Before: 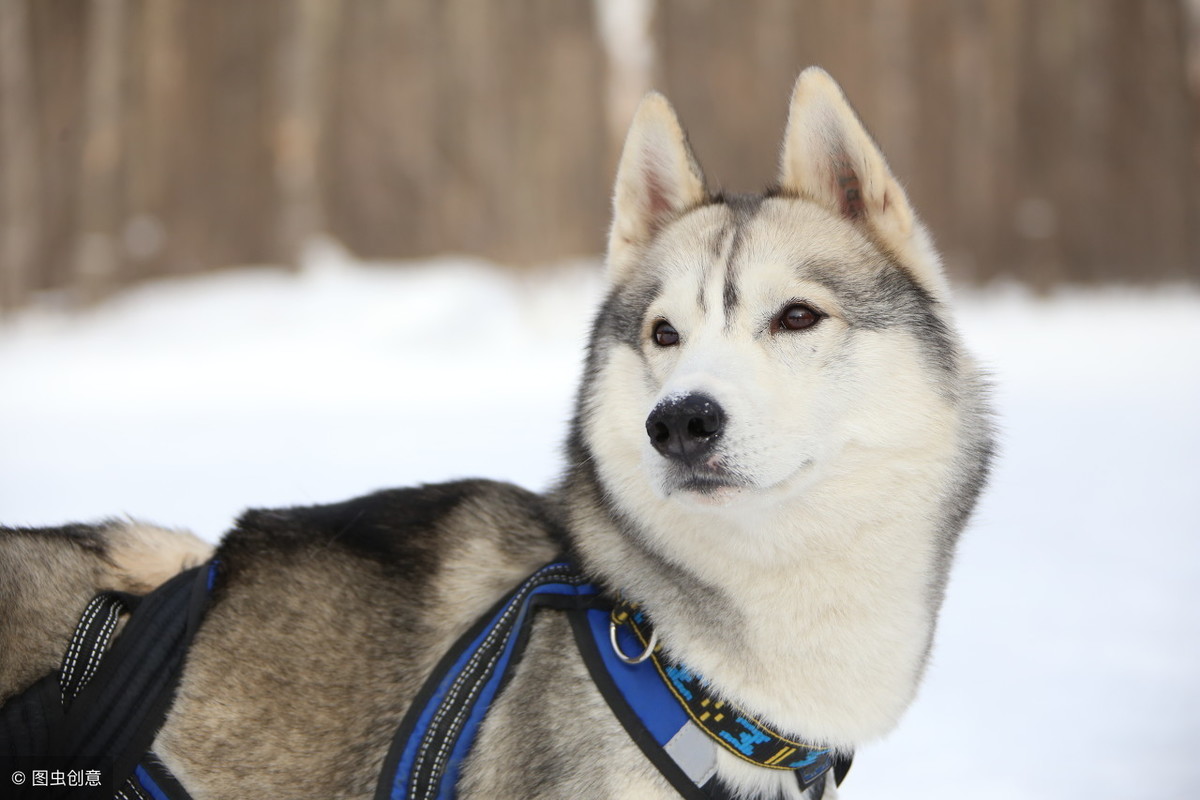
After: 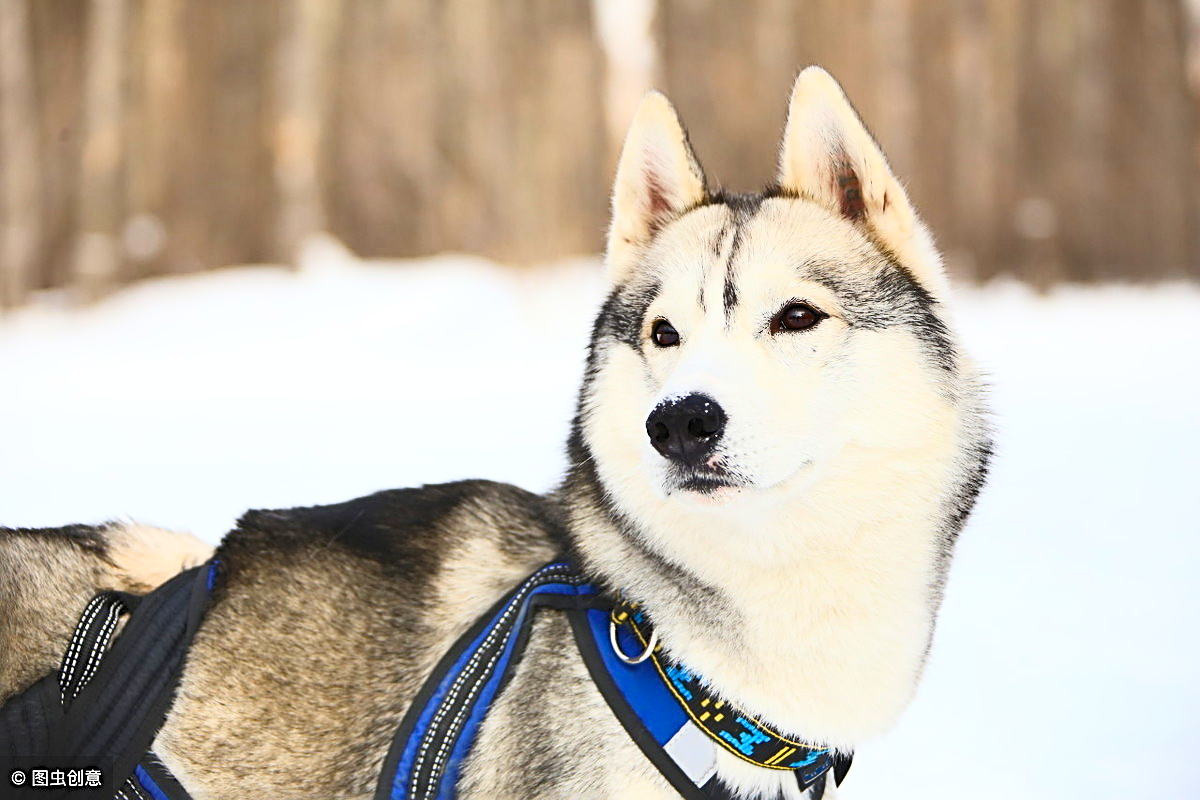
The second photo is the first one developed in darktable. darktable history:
contrast brightness saturation: contrast 0.388, brightness 0.531
shadows and highlights: low approximation 0.01, soften with gaussian
color balance rgb: global offset › hue 169.31°, perceptual saturation grading › global saturation 40.683%, perceptual saturation grading › highlights -24.929%, perceptual saturation grading › mid-tones 34.38%, perceptual saturation grading › shadows 35.386%
sharpen: radius 2.796, amount 0.716
